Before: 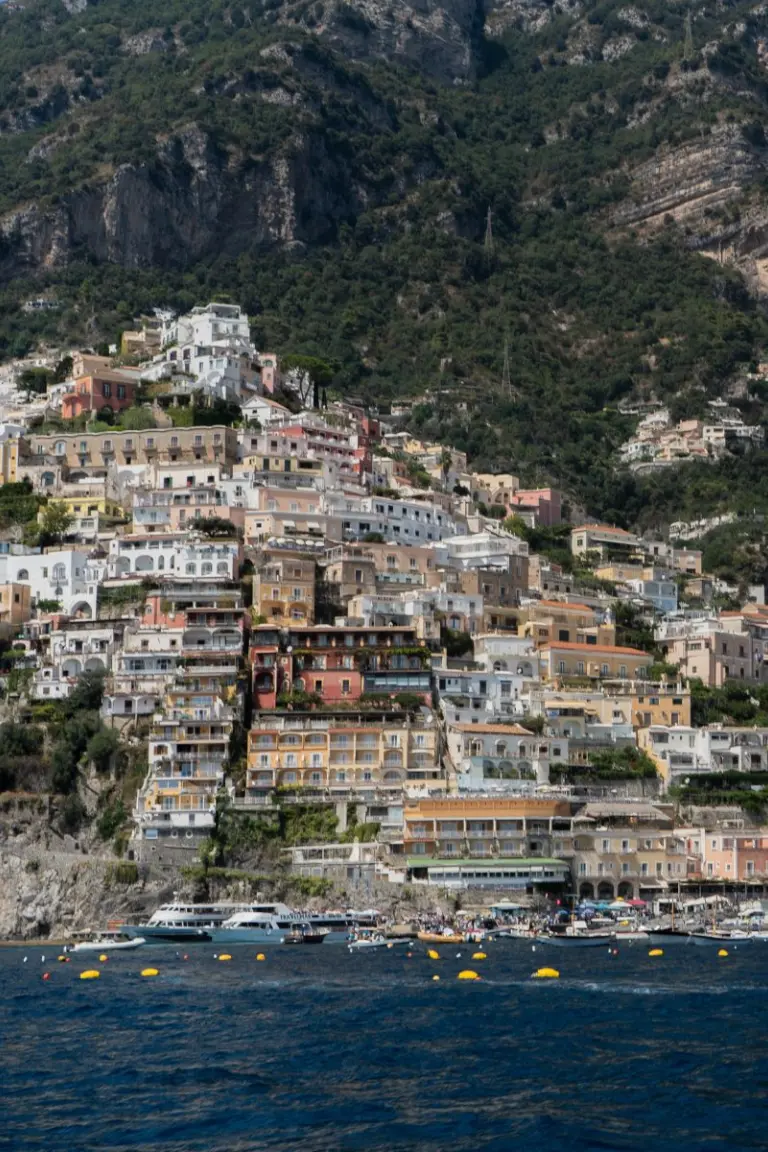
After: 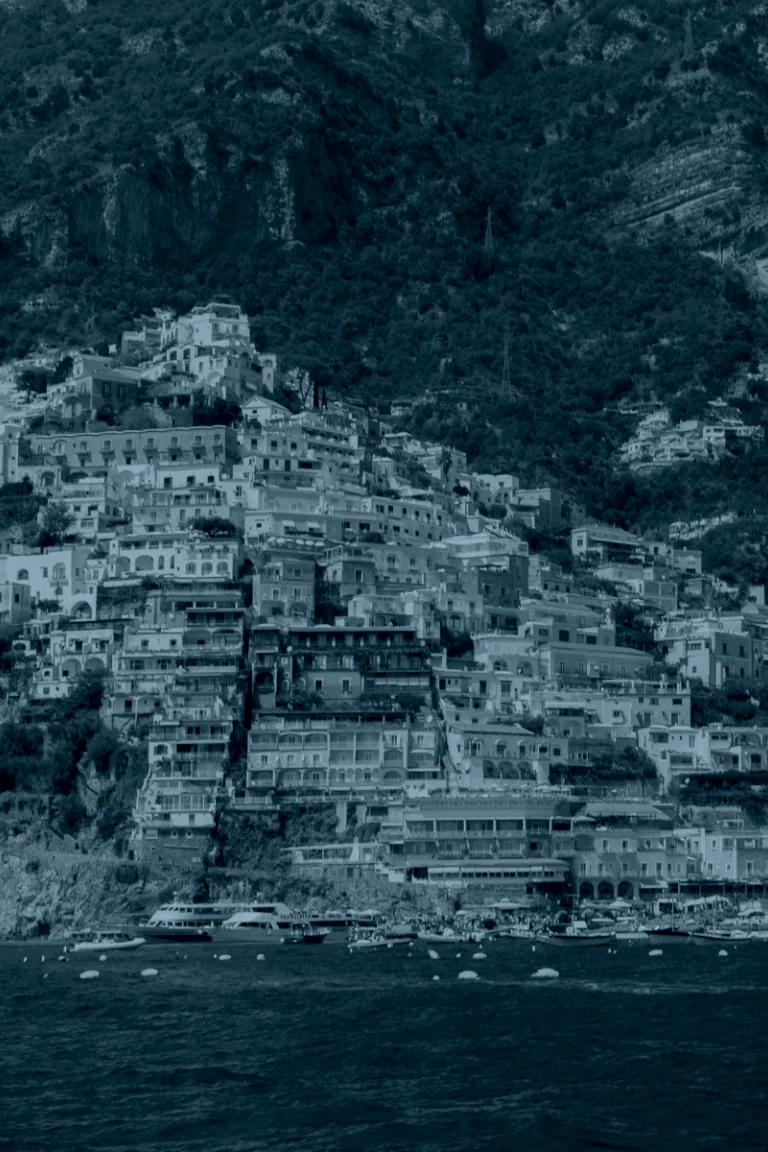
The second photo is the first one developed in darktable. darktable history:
exposure: exposure 1.089 EV, compensate highlight preservation false
colorize: hue 194.4°, saturation 29%, source mix 61.75%, lightness 3.98%, version 1
